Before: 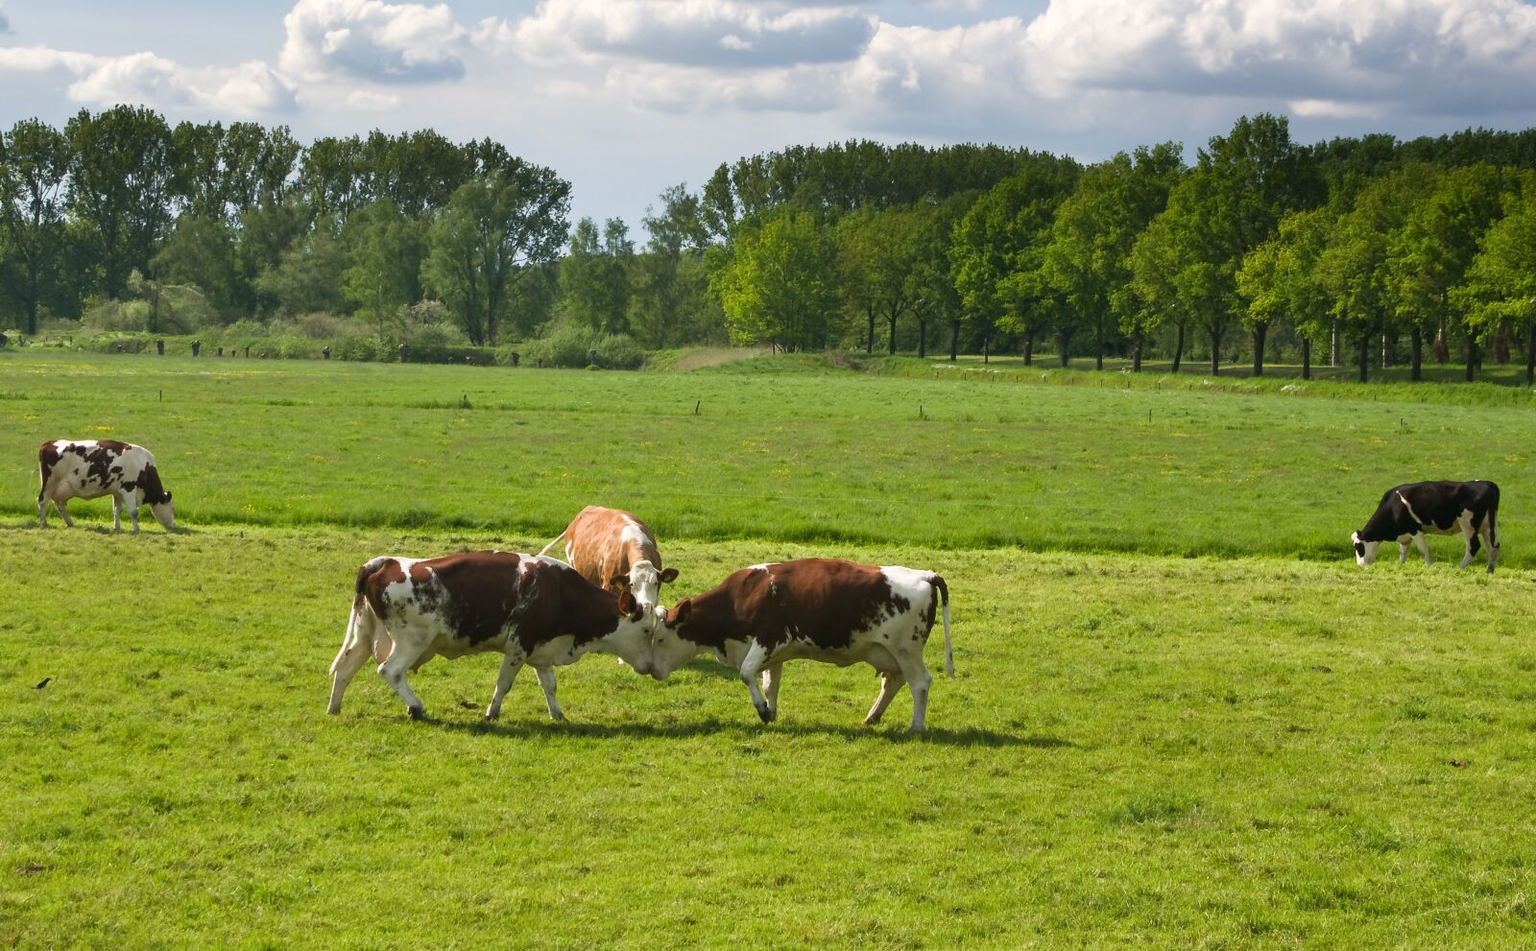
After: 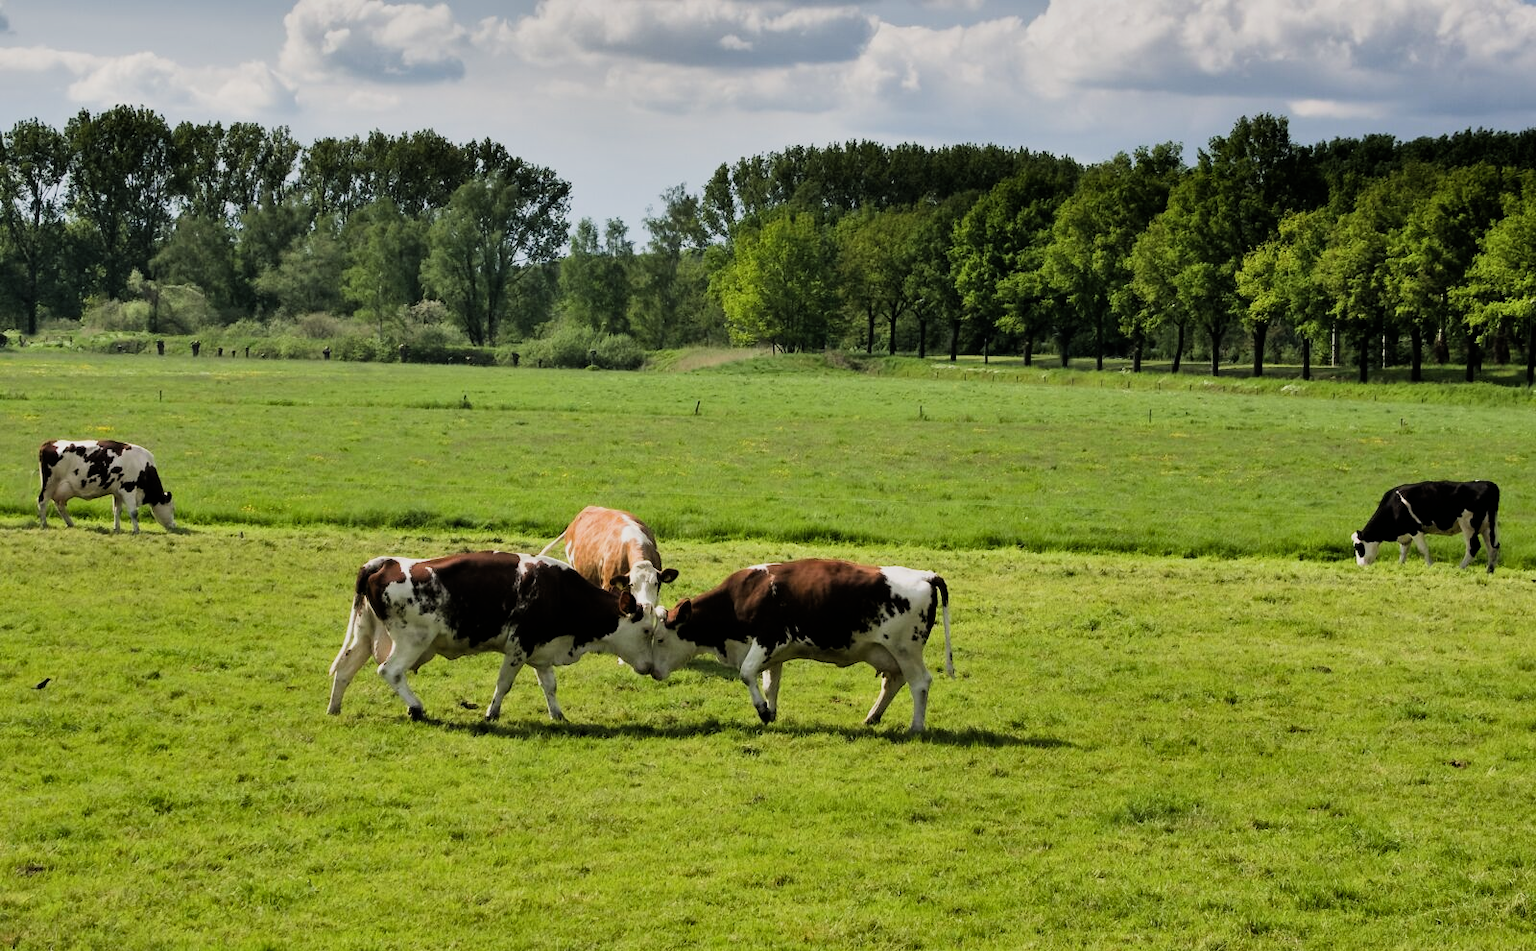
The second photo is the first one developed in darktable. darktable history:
shadows and highlights: radius 100.41, shadows 50.55, highlights -64.36, highlights color adjustment 49.82%, soften with gaussian
filmic rgb: black relative exposure -5 EV, hardness 2.88, contrast 1.3, highlights saturation mix -30%
exposure: compensate highlight preservation false
